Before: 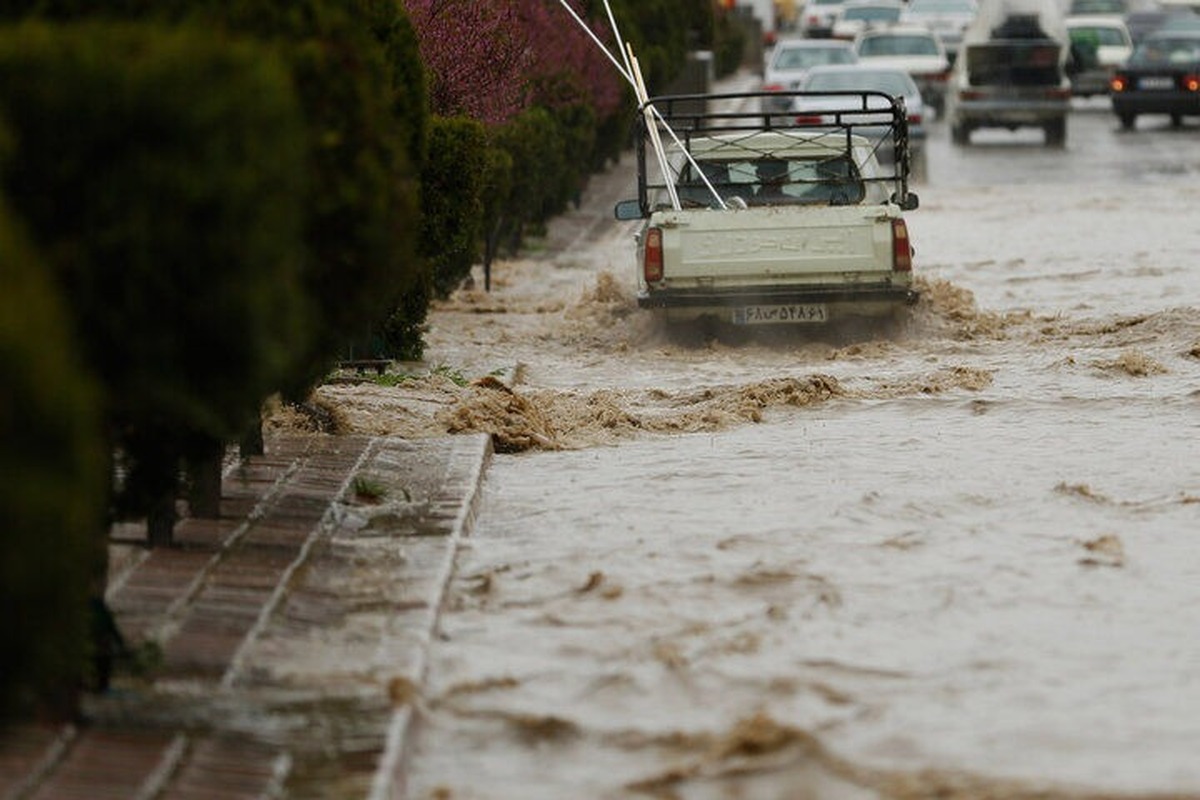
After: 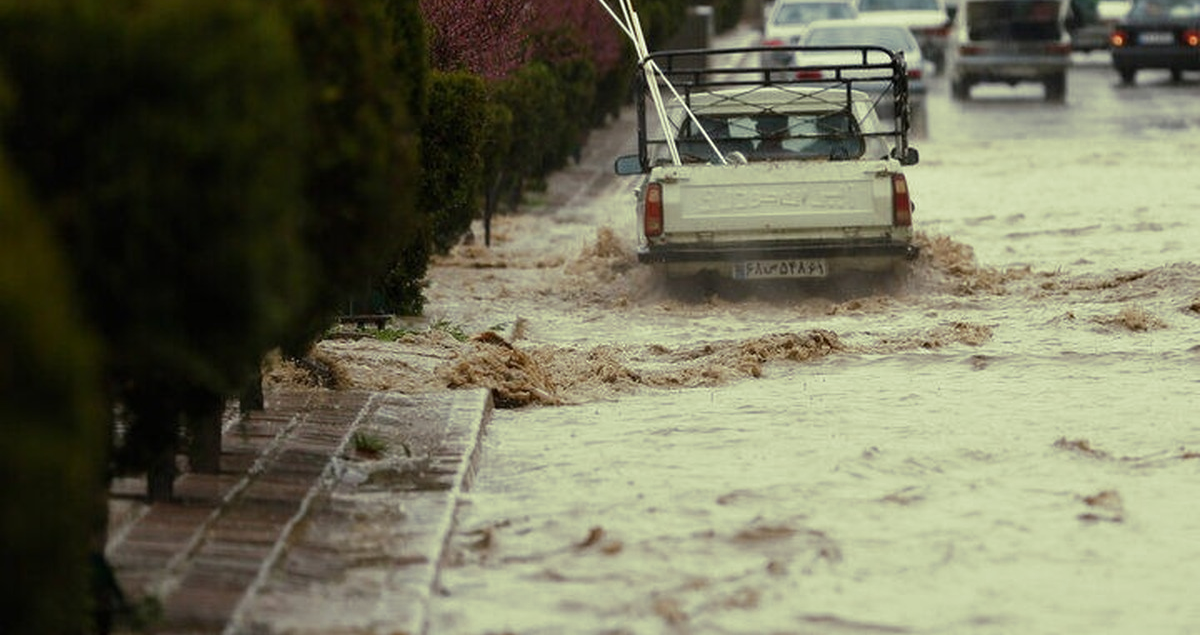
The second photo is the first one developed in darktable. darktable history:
crop and rotate: top 5.667%, bottom 14.937%
shadows and highlights: shadows -10, white point adjustment 1.5, highlights 10
split-toning: shadows › hue 290.82°, shadows › saturation 0.34, highlights › saturation 0.38, balance 0, compress 50%
